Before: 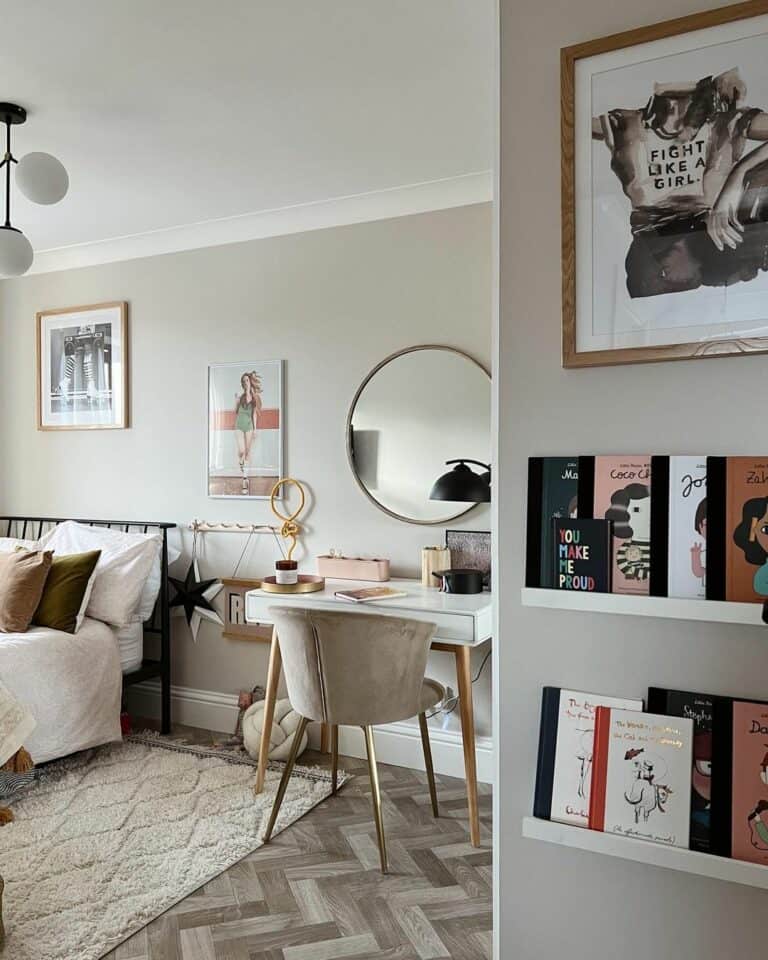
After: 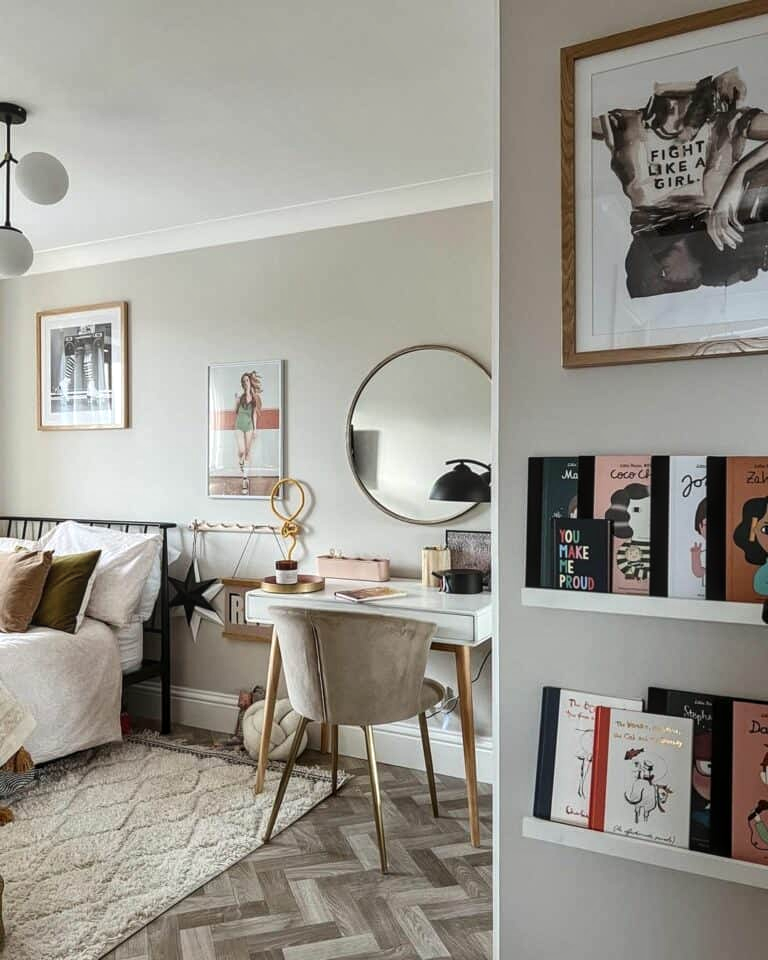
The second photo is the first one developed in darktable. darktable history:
local contrast: on, module defaults
exposure: black level correction -0.003, exposure 0.04 EV, compensate highlight preservation false
